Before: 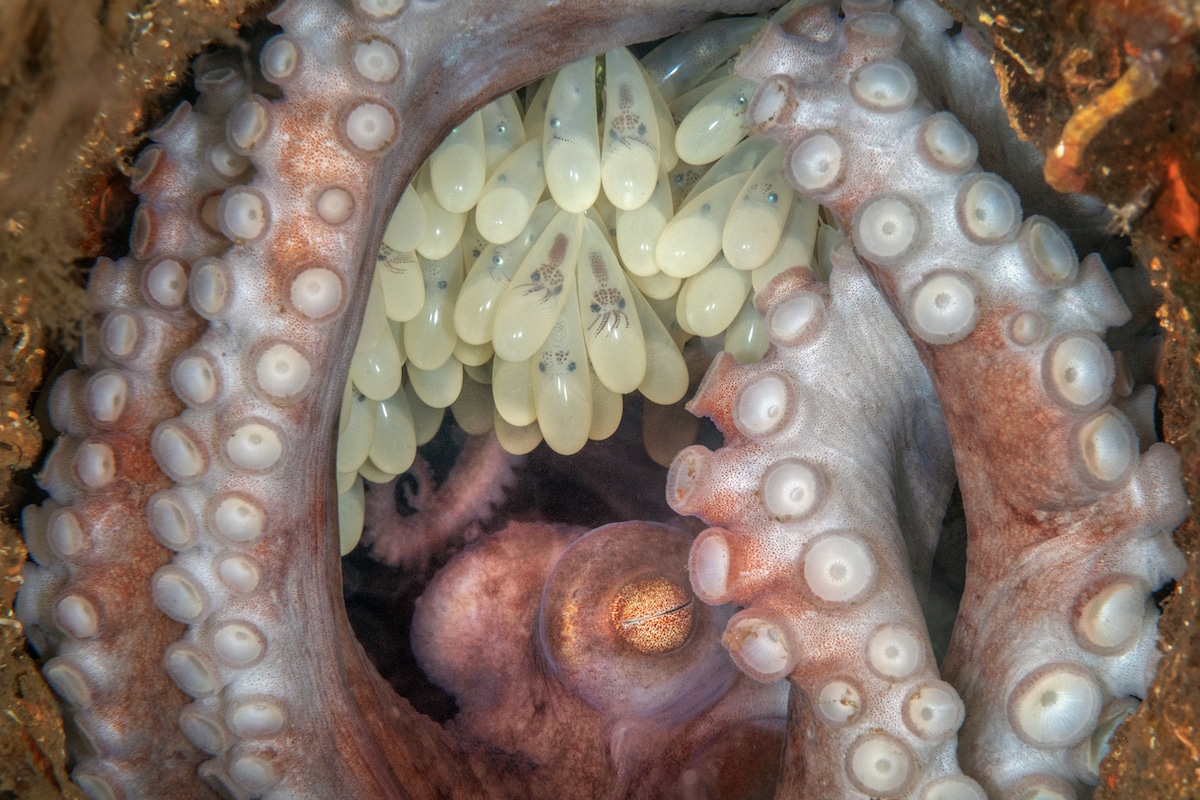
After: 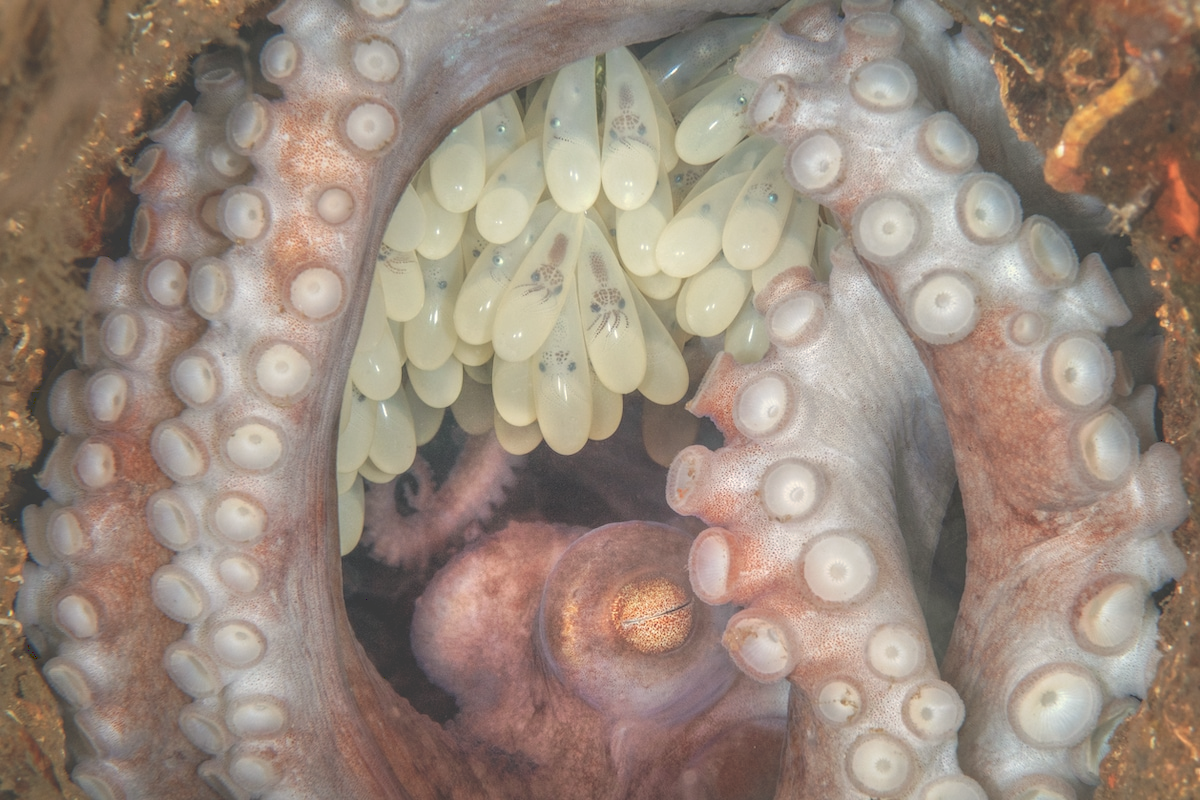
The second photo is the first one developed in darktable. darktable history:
color calibration: x 0.335, y 0.348, temperature 5455.57 K
tone curve: curves: ch0 [(0, 0) (0.003, 0.238) (0.011, 0.238) (0.025, 0.242) (0.044, 0.256) (0.069, 0.277) (0.1, 0.294) (0.136, 0.315) (0.177, 0.345) (0.224, 0.379) (0.277, 0.419) (0.335, 0.463) (0.399, 0.511) (0.468, 0.566) (0.543, 0.627) (0.623, 0.687) (0.709, 0.75) (0.801, 0.824) (0.898, 0.89) (1, 1)], preserve colors none
